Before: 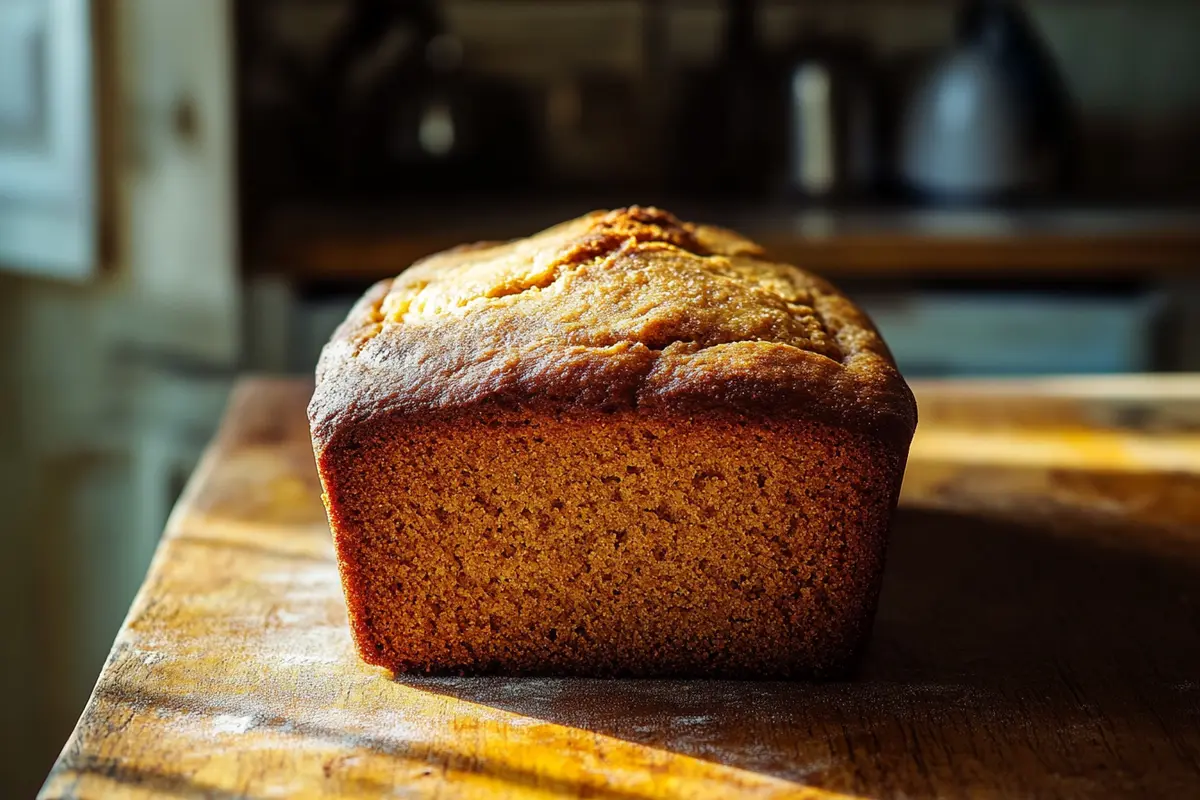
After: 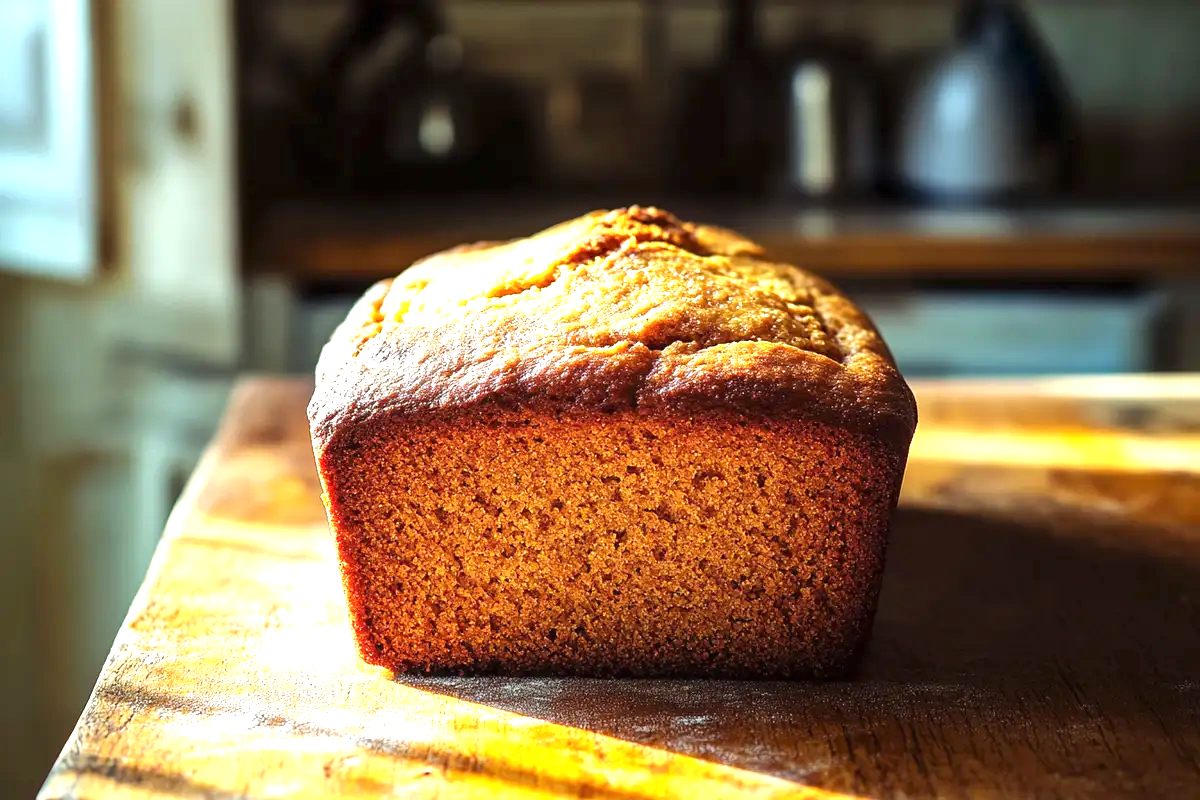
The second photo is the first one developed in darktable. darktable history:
exposure: black level correction 0, exposure 1.199 EV, compensate highlight preservation false
levels: white 99.96%
